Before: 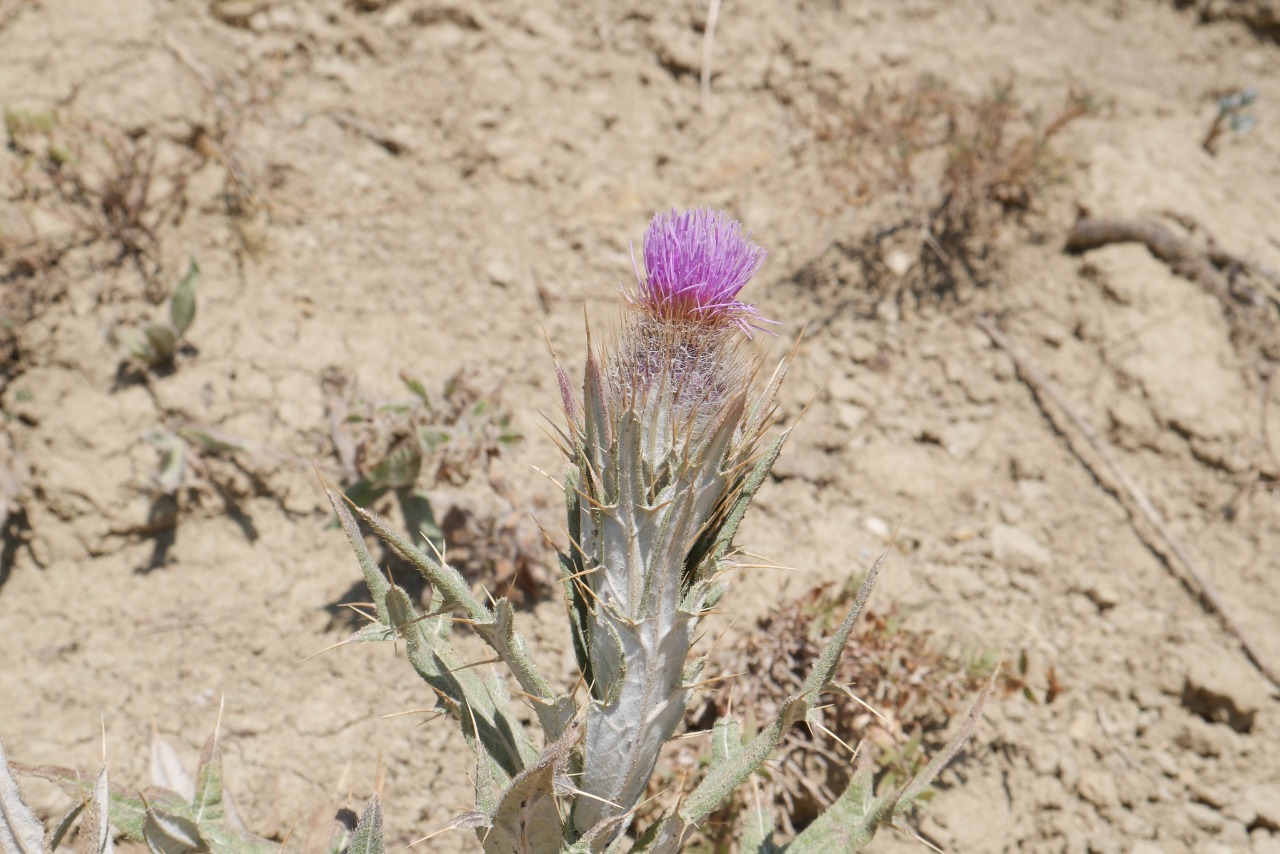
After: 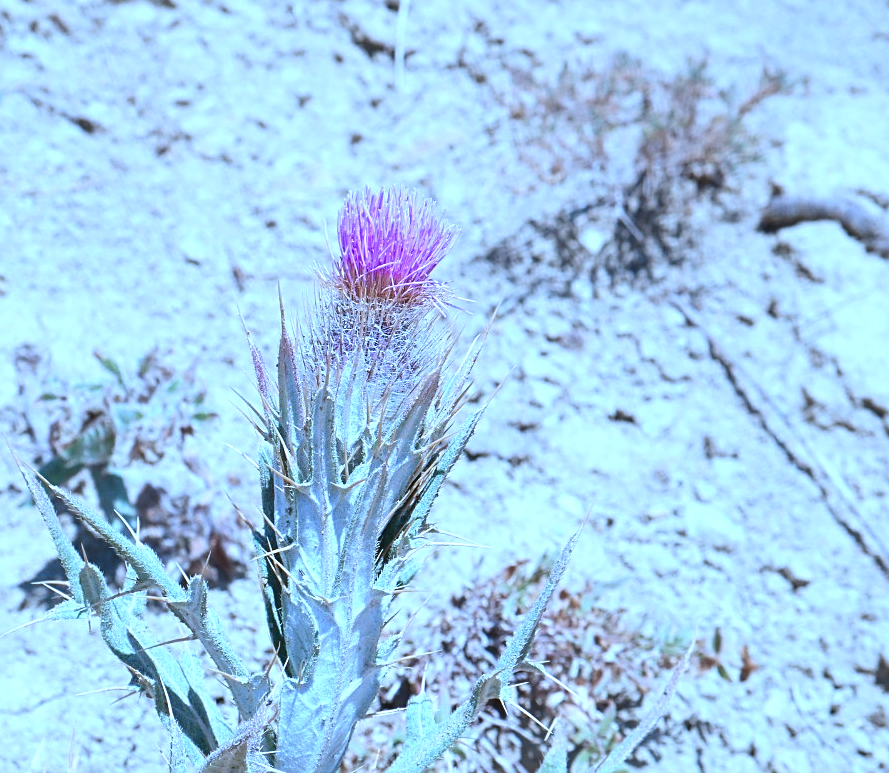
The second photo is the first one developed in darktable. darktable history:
tone curve: curves: ch0 [(0, 0.032) (0.181, 0.152) (0.751, 0.762) (1, 1)], color space Lab, independent channels, preserve colors none
crop and rotate: left 23.922%, top 2.772%, right 6.547%, bottom 6.687%
exposure: exposure 0.6 EV, compensate highlight preservation false
color calibration: gray › normalize channels true, illuminant as shot in camera, x 0.443, y 0.414, temperature 2942.15 K, gamut compression 0.008
sharpen: on, module defaults
